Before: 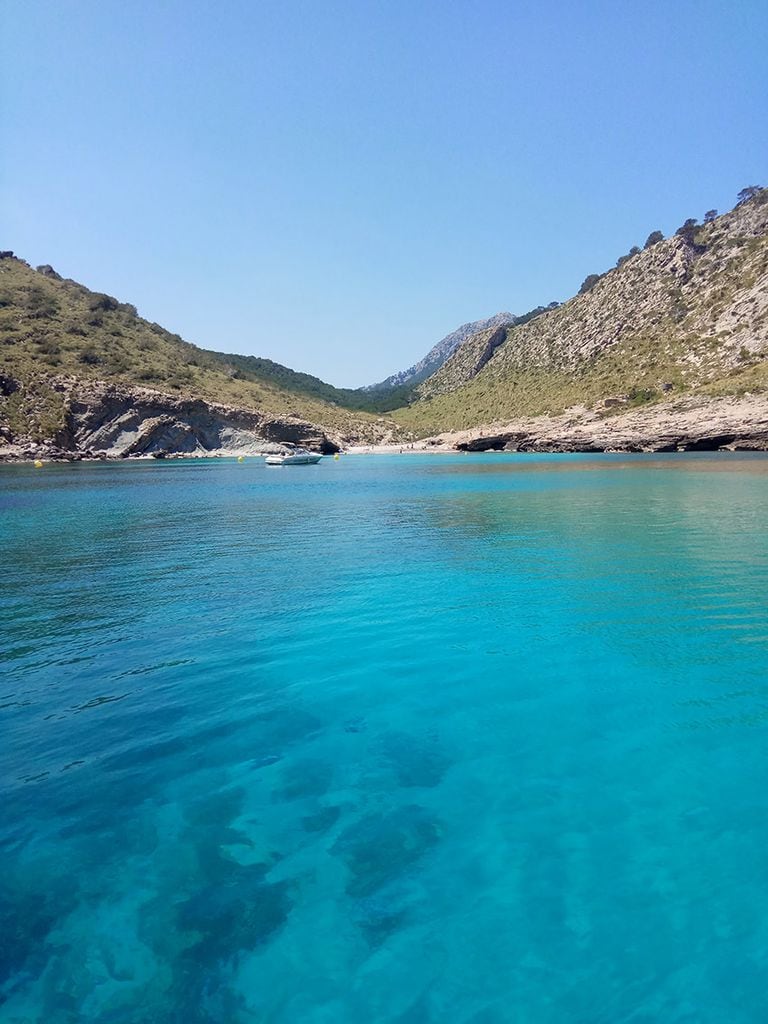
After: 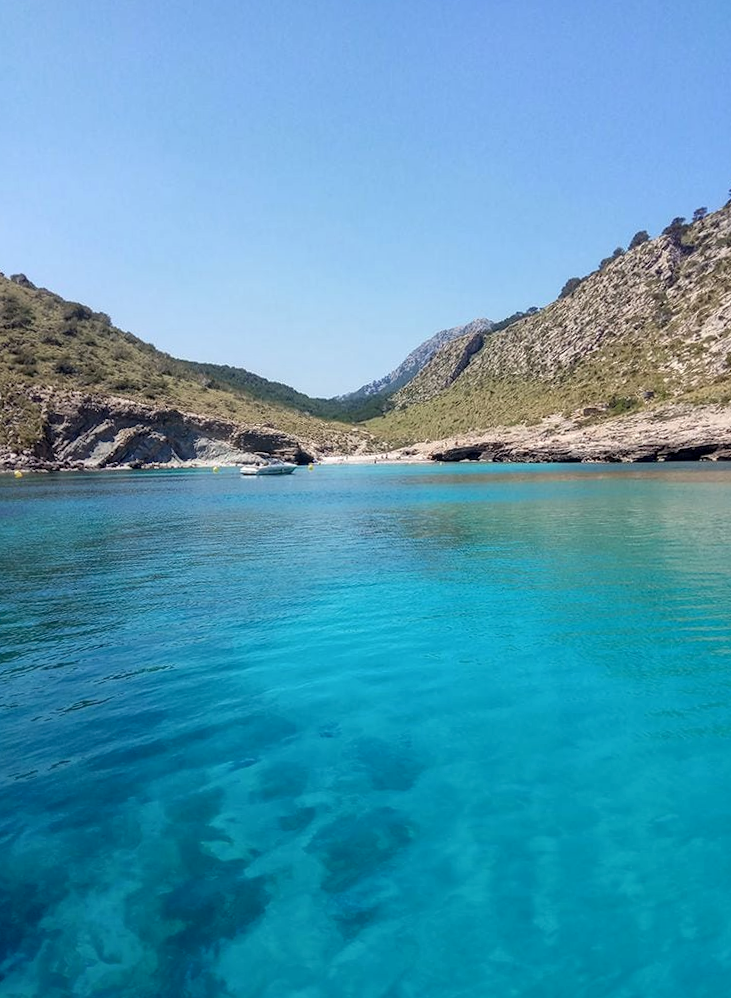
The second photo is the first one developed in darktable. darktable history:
rotate and perspective: rotation 0.074°, lens shift (vertical) 0.096, lens shift (horizontal) -0.041, crop left 0.043, crop right 0.952, crop top 0.024, crop bottom 0.979
local contrast: on, module defaults
